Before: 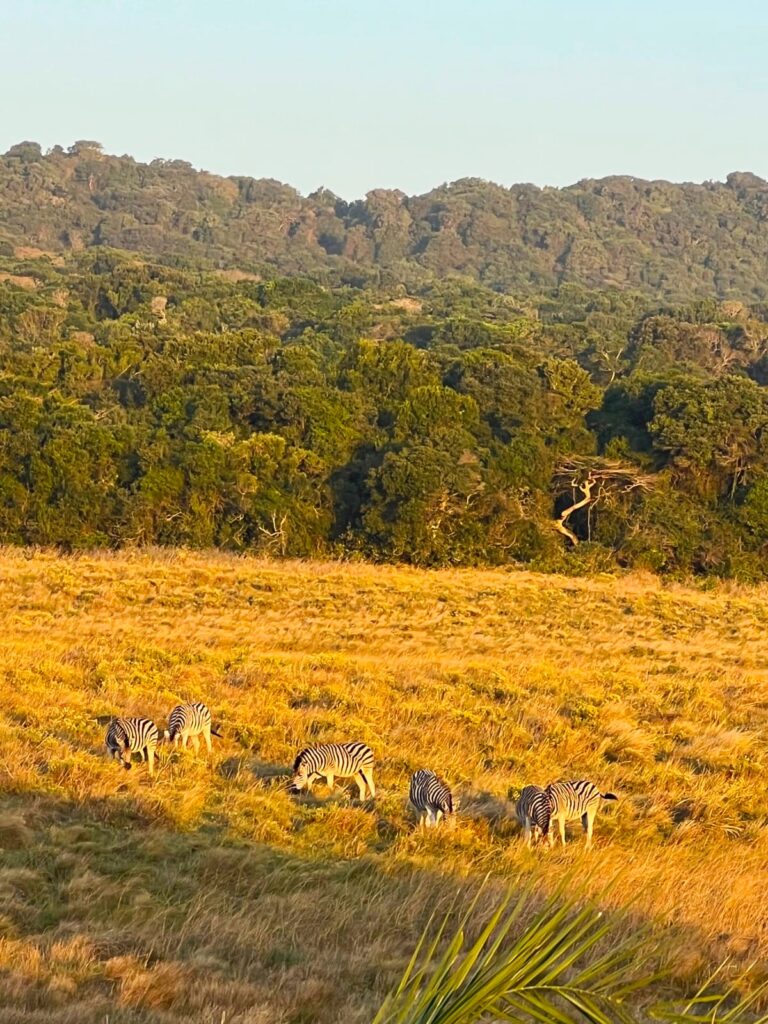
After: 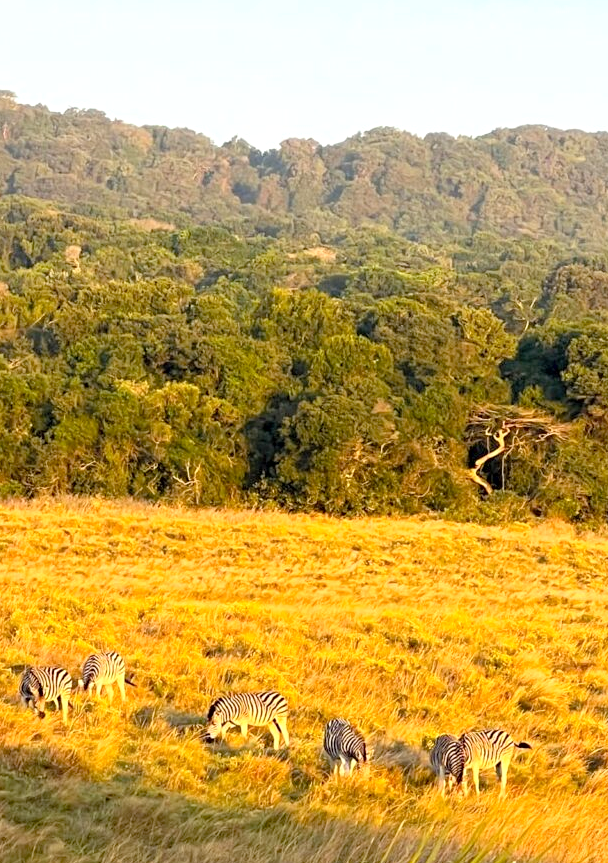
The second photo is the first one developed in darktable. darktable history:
crop: left 11.227%, top 5.003%, right 9.593%, bottom 10.693%
tone equalizer: -8 EV -0.438 EV, -7 EV -0.357 EV, -6 EV -0.341 EV, -5 EV -0.197 EV, -3 EV 0.189 EV, -2 EV 0.349 EV, -1 EV 0.39 EV, +0 EV 0.445 EV
contrast brightness saturation: brightness 0.124
exposure: black level correction 0.01, exposure 0.015 EV, compensate highlight preservation false
